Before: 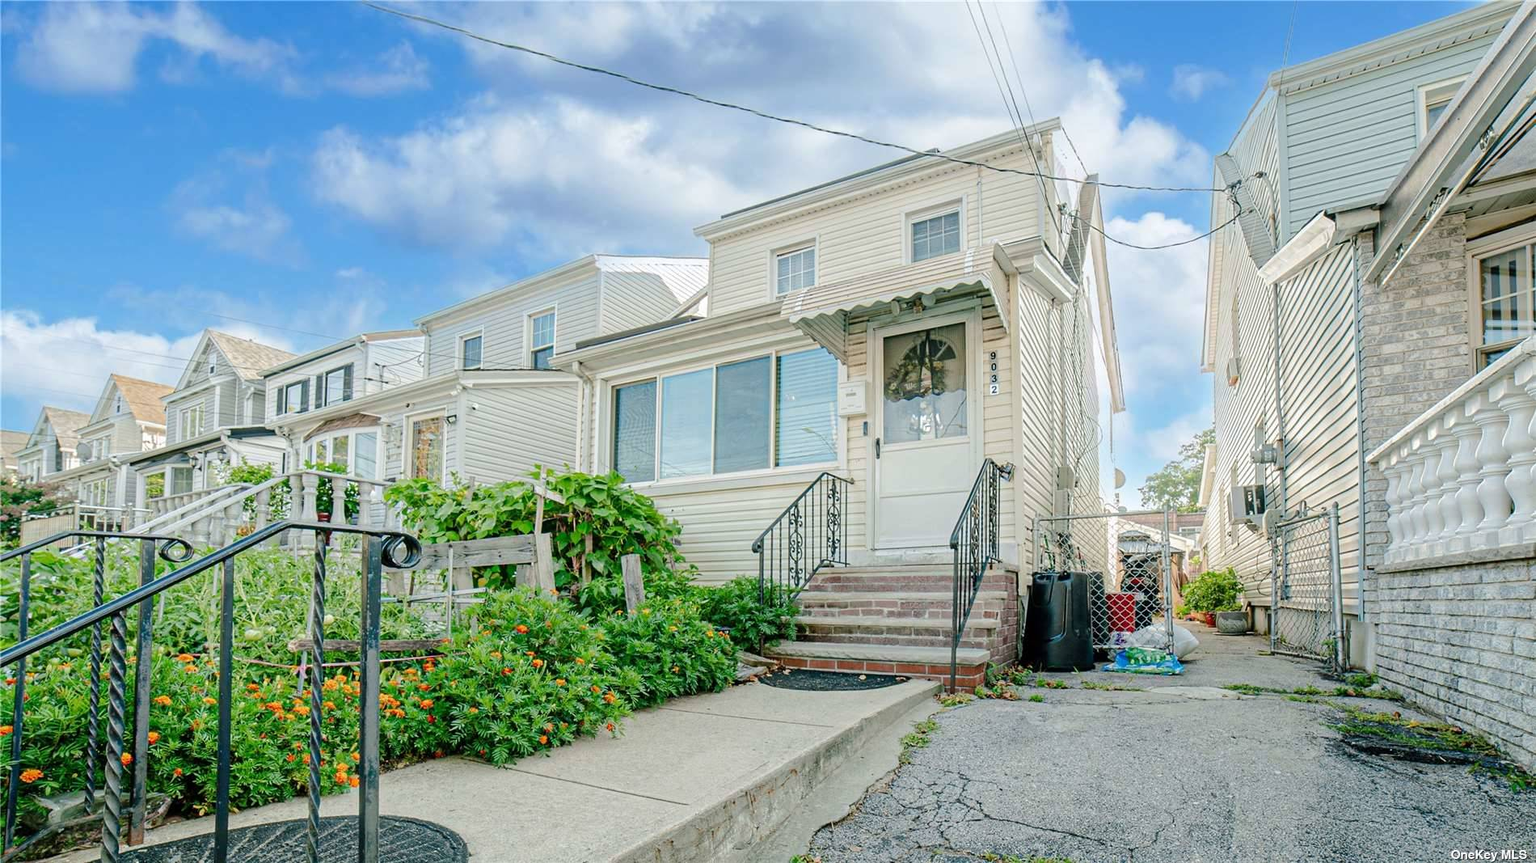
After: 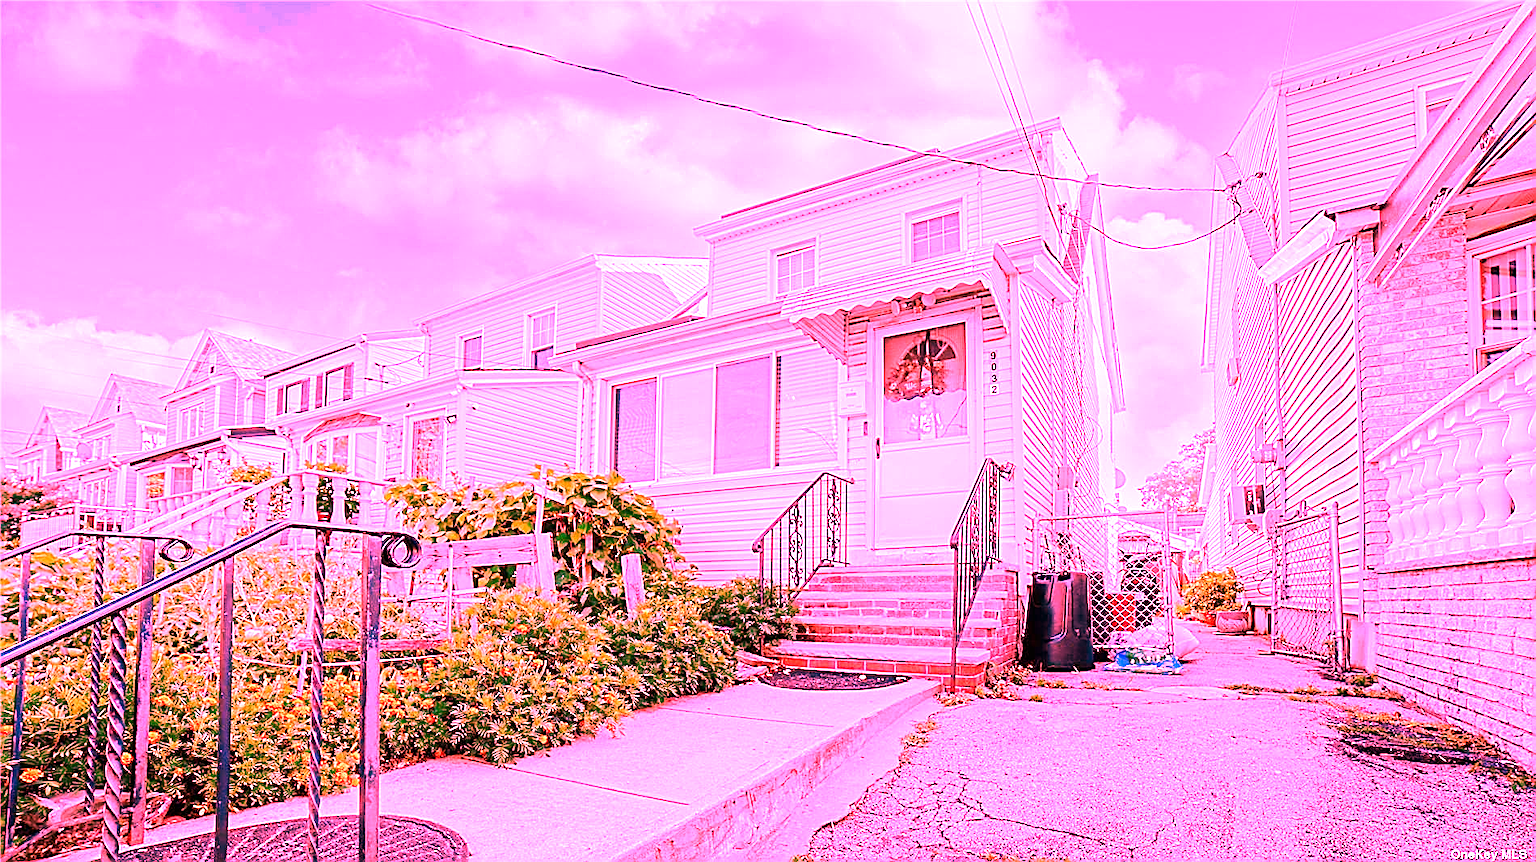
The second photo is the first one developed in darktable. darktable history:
sharpen: on, module defaults
white balance: red 4.26, blue 1.802
